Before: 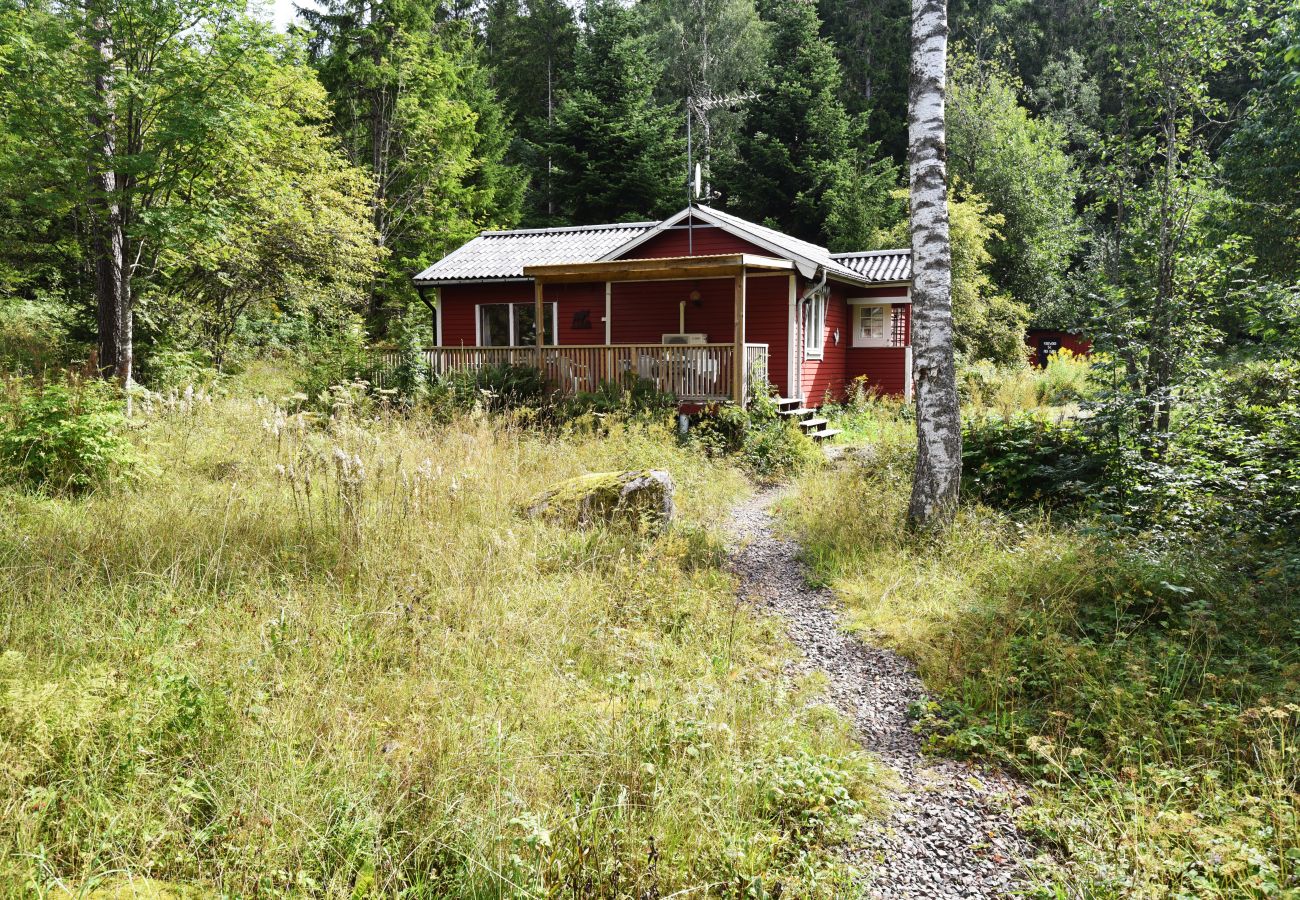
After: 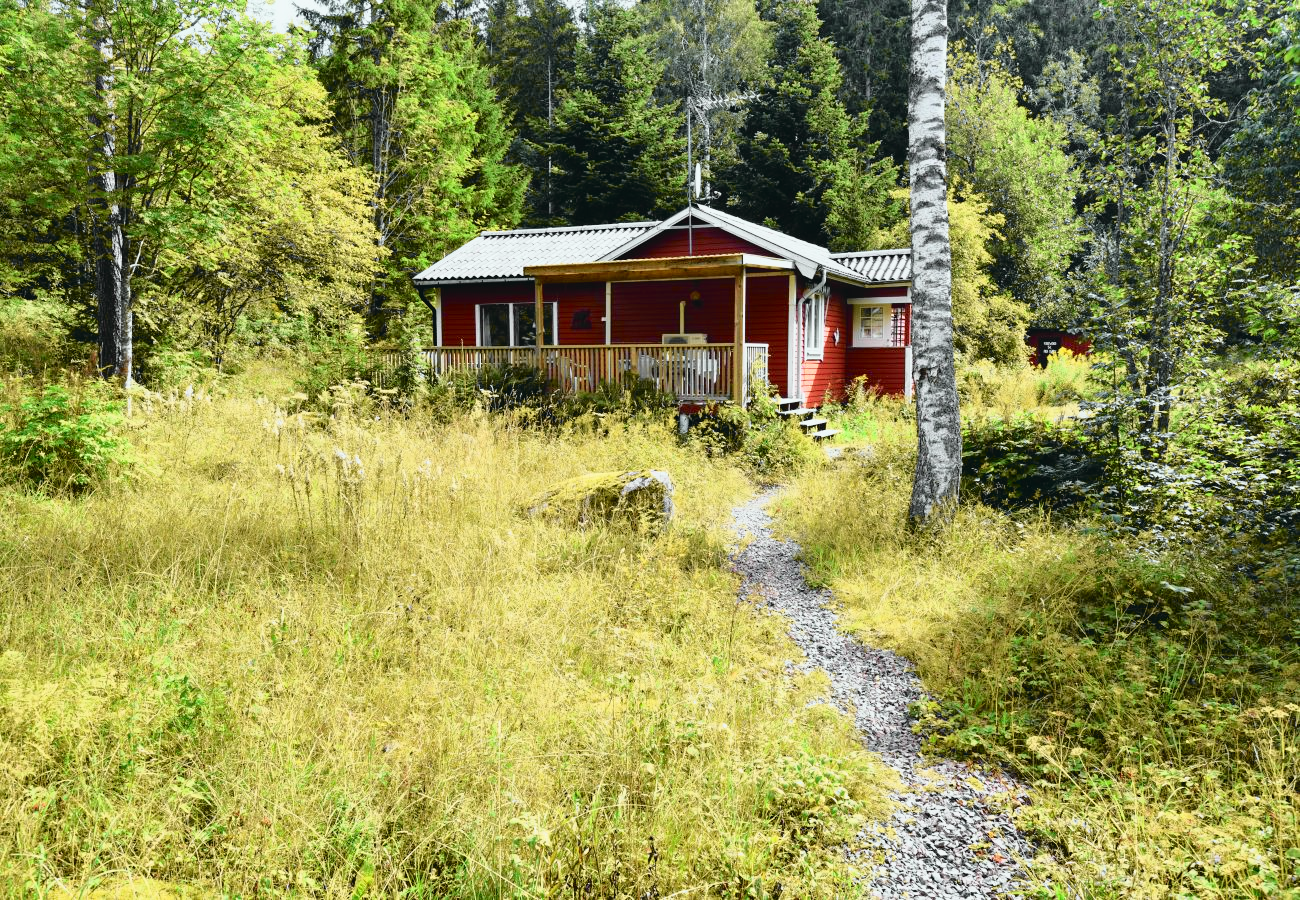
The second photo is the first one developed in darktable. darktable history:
tone curve: curves: ch0 [(0.001, 0.029) (0.084, 0.074) (0.162, 0.165) (0.304, 0.382) (0.466, 0.576) (0.654, 0.741) (0.848, 0.906) (0.984, 0.963)]; ch1 [(0, 0) (0.34, 0.235) (0.46, 0.46) (0.515, 0.502) (0.553, 0.567) (0.764, 0.815) (1, 1)]; ch2 [(0, 0) (0.44, 0.458) (0.479, 0.492) (0.524, 0.507) (0.547, 0.579) (0.673, 0.712) (1, 1)], color space Lab, independent channels, preserve colors none
